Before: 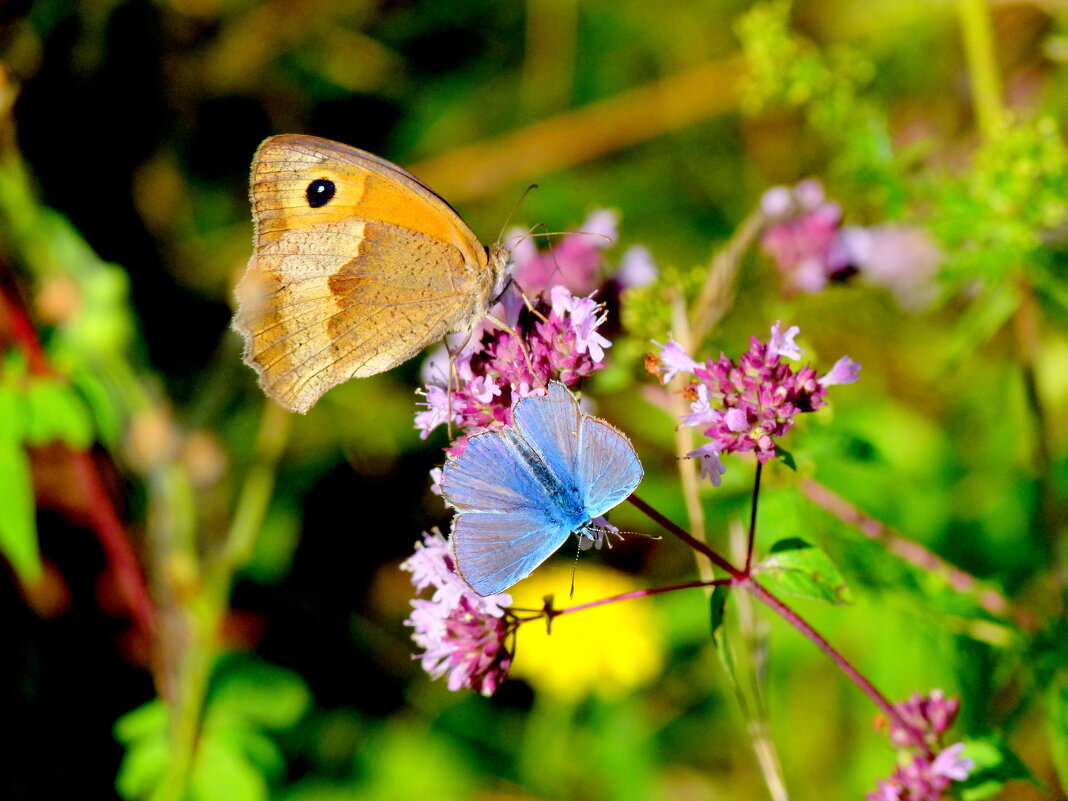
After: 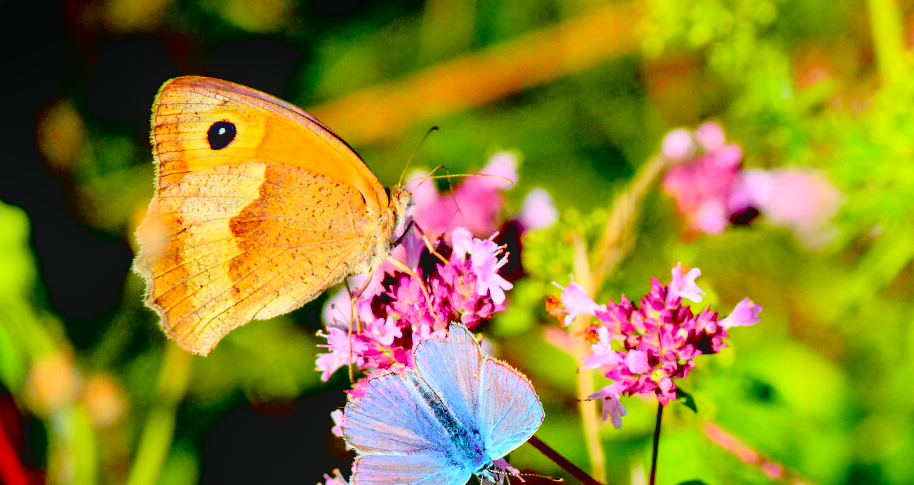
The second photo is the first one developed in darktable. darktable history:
levels: mode automatic, levels [0.116, 0.574, 1]
local contrast: detail 110%
tone curve: curves: ch0 [(0, 0.012) (0.144, 0.137) (0.326, 0.386) (0.489, 0.573) (0.656, 0.763) (0.849, 0.902) (1, 0.974)]; ch1 [(0, 0) (0.366, 0.367) (0.475, 0.453) (0.494, 0.493) (0.504, 0.497) (0.544, 0.579) (0.562, 0.619) (0.622, 0.694) (1, 1)]; ch2 [(0, 0) (0.333, 0.346) (0.375, 0.375) (0.424, 0.43) (0.476, 0.492) (0.502, 0.503) (0.533, 0.541) (0.572, 0.615) (0.605, 0.656) (0.641, 0.709) (1, 1)], color space Lab, independent channels, preserve colors none
exposure: black level correction 0.014, compensate highlight preservation false
crop and rotate: left 9.302%, top 7.324%, right 5.058%, bottom 32.105%
